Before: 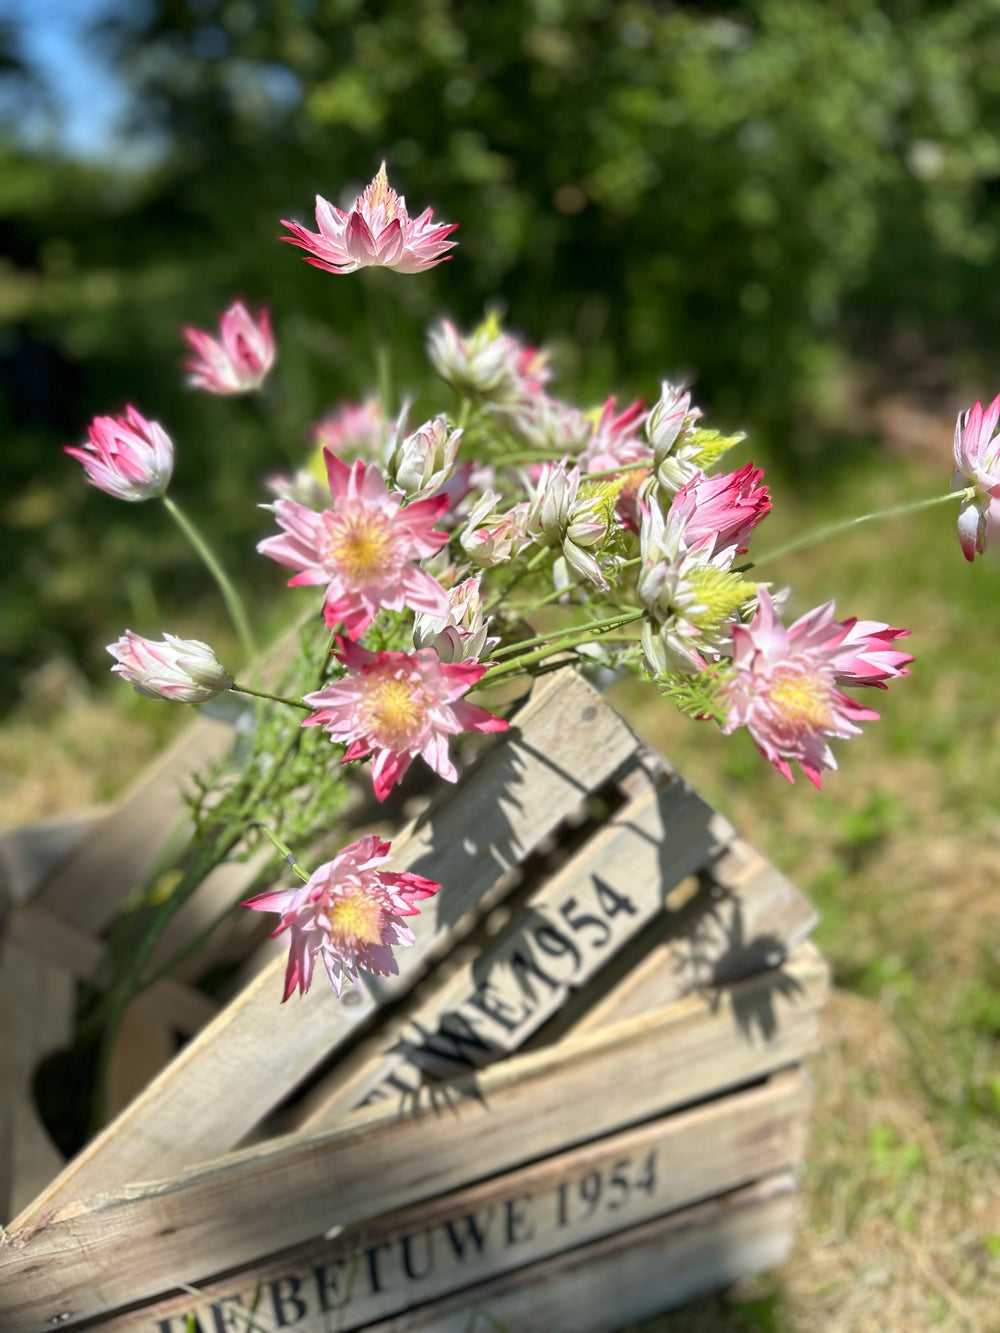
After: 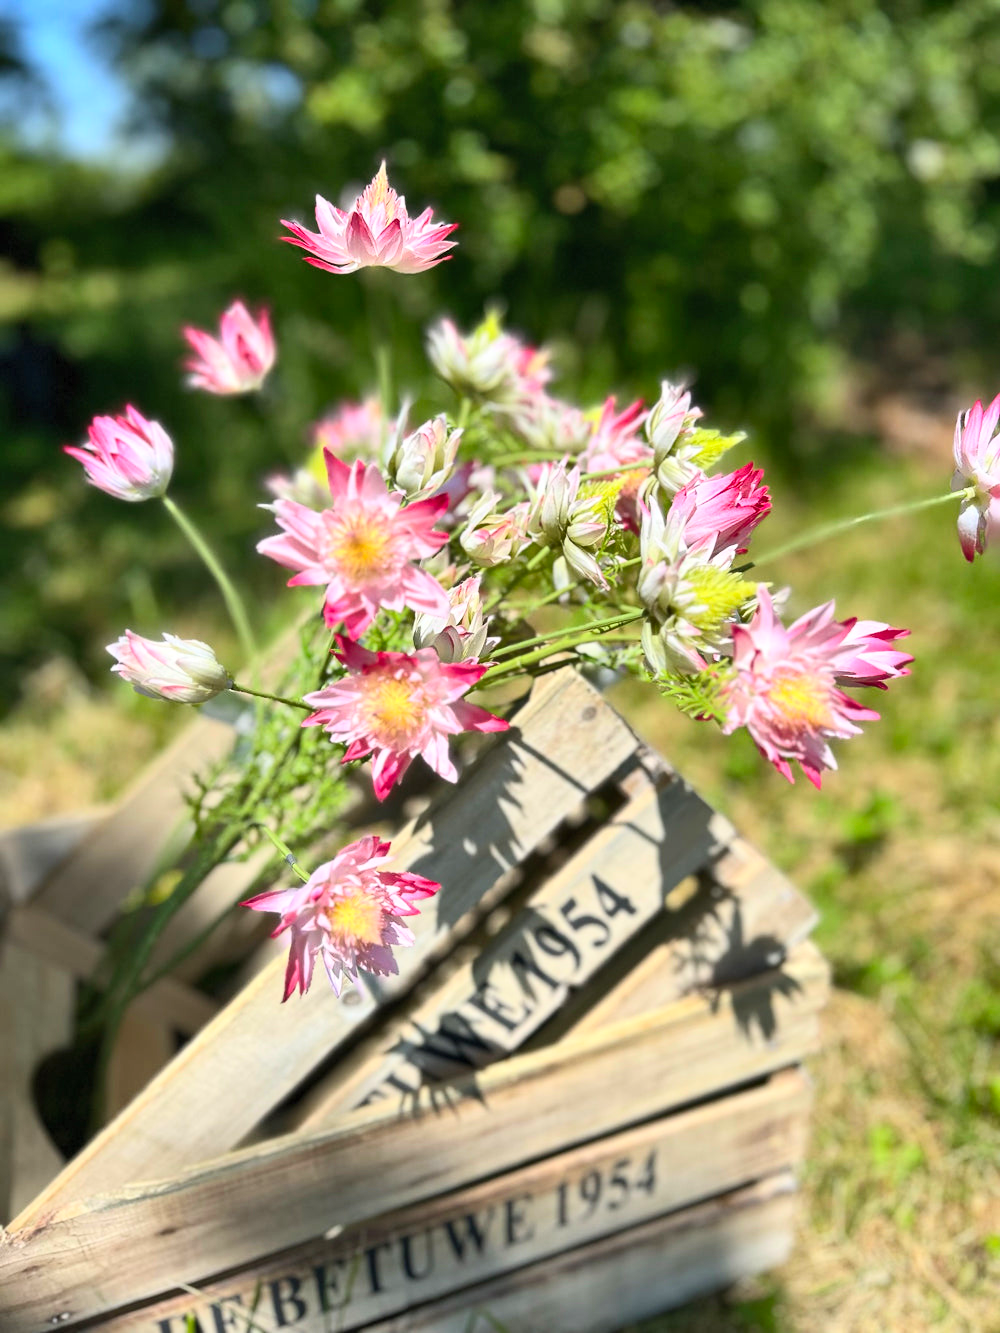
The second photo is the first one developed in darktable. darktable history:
contrast brightness saturation: contrast 0.2, brightness 0.16, saturation 0.22
base curve: curves: ch0 [(0, 0) (0.472, 0.508) (1, 1)]
shadows and highlights: soften with gaussian
